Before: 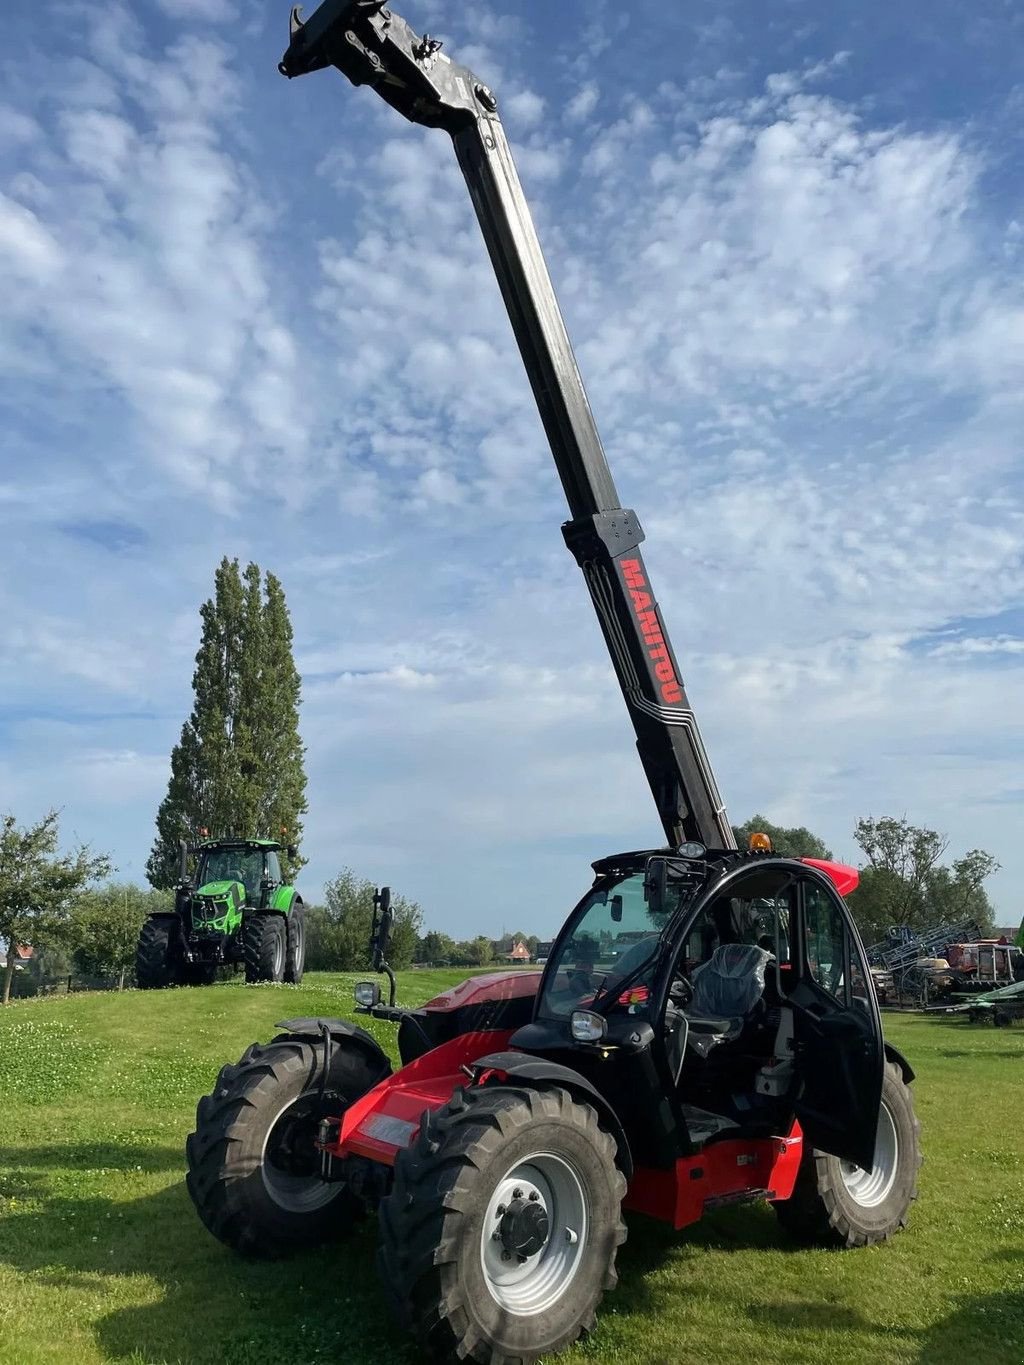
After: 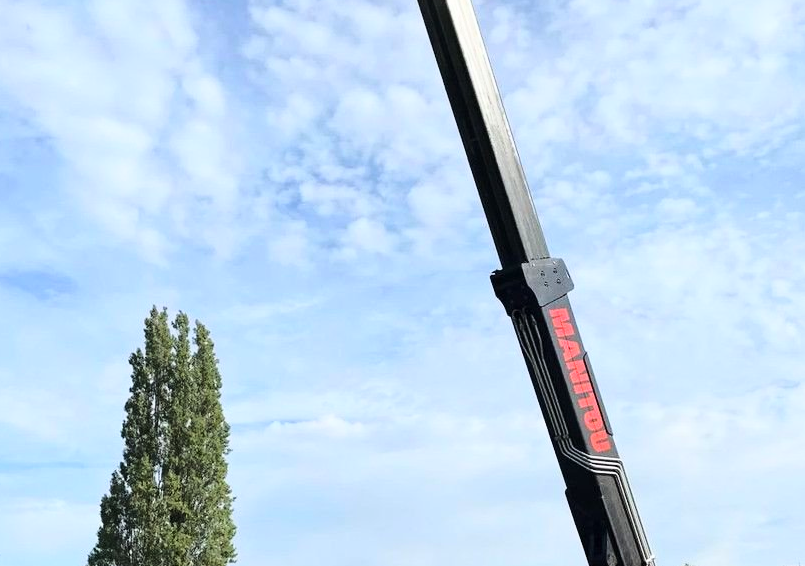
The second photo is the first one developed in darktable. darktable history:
crop: left 6.992%, top 18.423%, right 14.383%, bottom 40.071%
base curve: curves: ch0 [(0, 0) (0.028, 0.03) (0.121, 0.232) (0.46, 0.748) (0.859, 0.968) (1, 1)]
